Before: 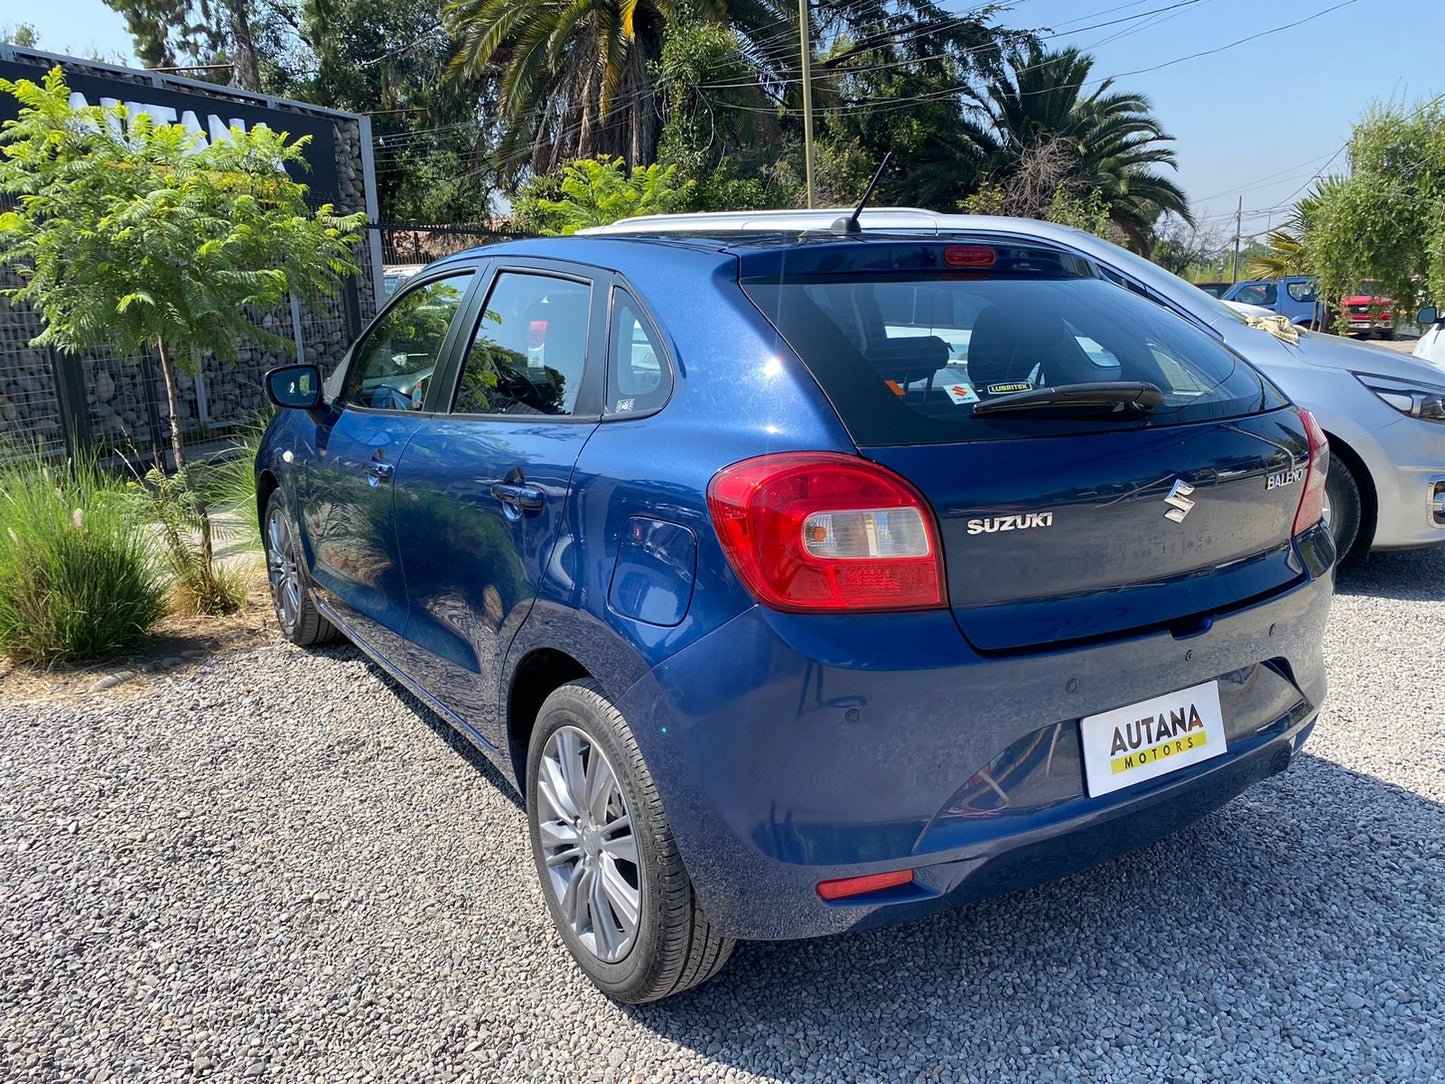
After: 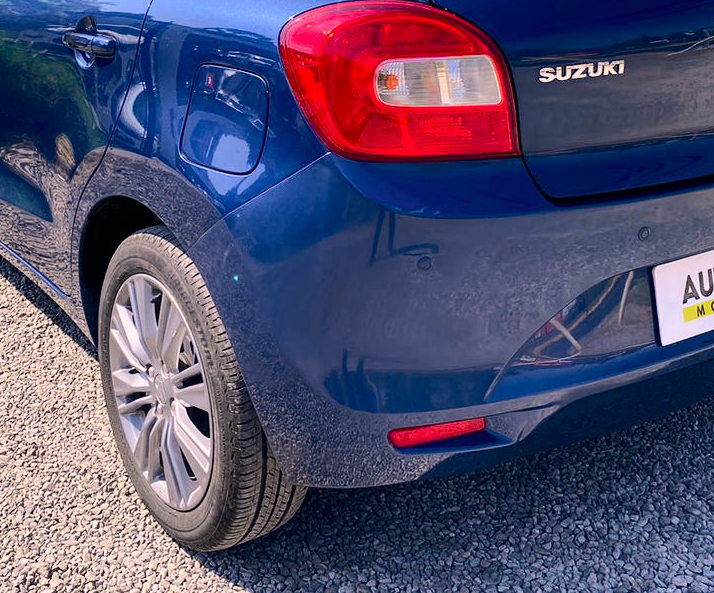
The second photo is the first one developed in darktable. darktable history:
tone curve: curves: ch0 [(0, 0) (0.126, 0.086) (0.338, 0.327) (0.494, 0.55) (0.703, 0.762) (1, 1)]; ch1 [(0, 0) (0.346, 0.324) (0.45, 0.431) (0.5, 0.5) (0.522, 0.517) (0.55, 0.578) (1, 1)]; ch2 [(0, 0) (0.44, 0.424) (0.501, 0.499) (0.554, 0.563) (0.622, 0.667) (0.707, 0.746) (1, 1)], color space Lab, independent channels, preserve colors none
crop: left 29.672%, top 41.786%, right 20.851%, bottom 3.487%
color correction: highlights a* 12.23, highlights b* 5.41
